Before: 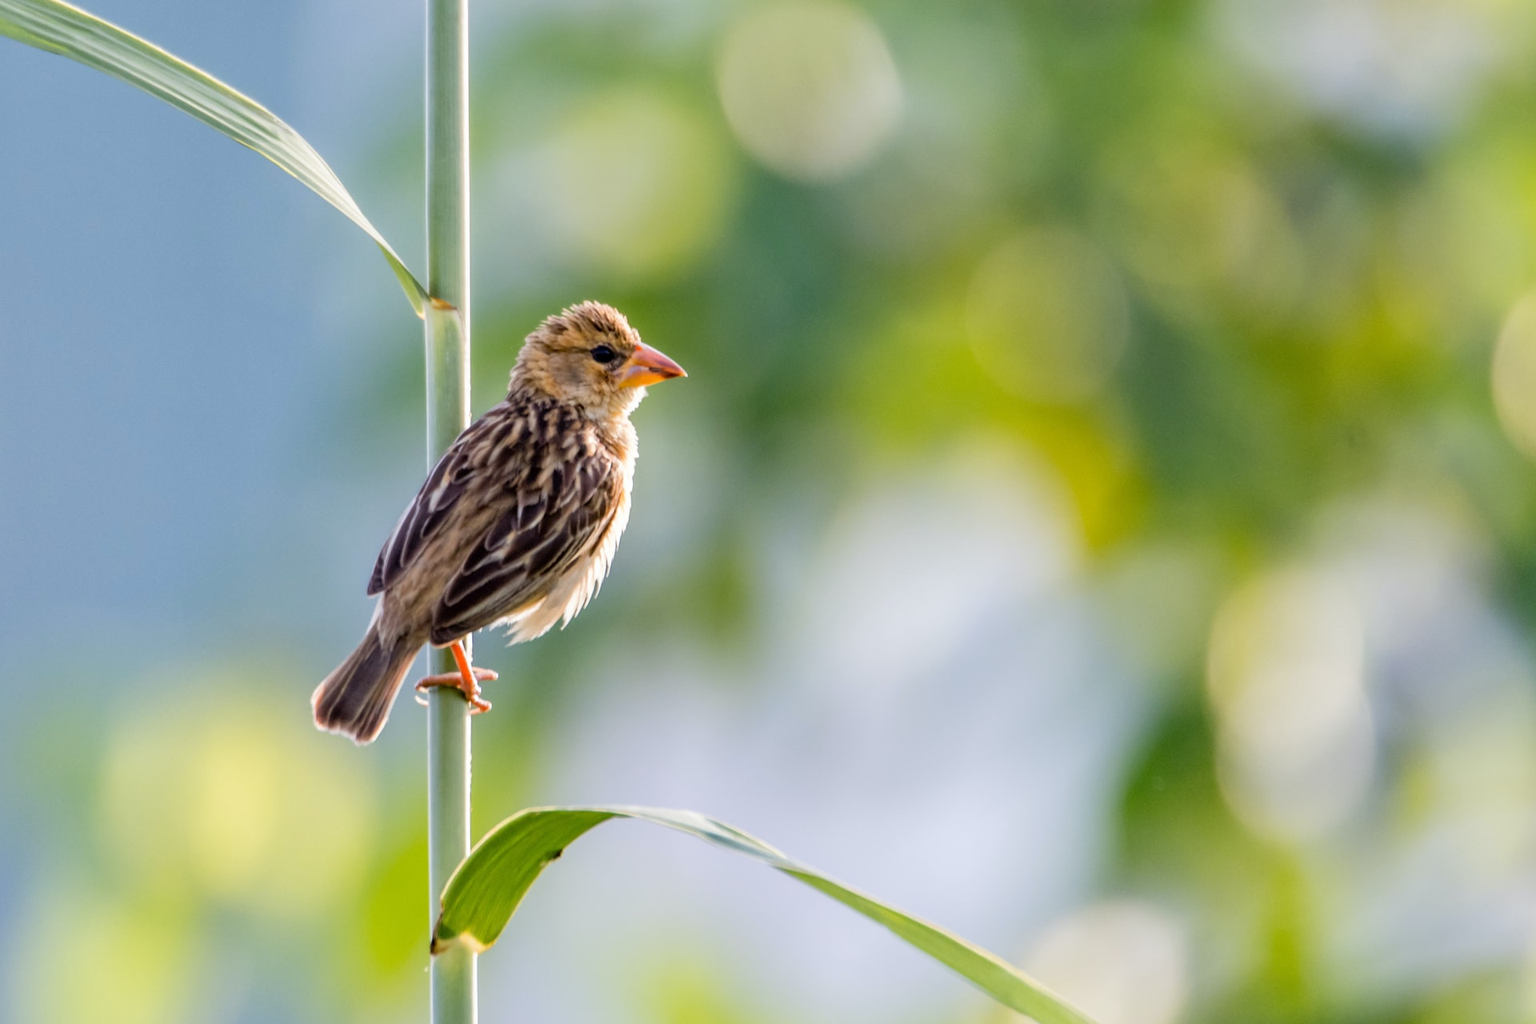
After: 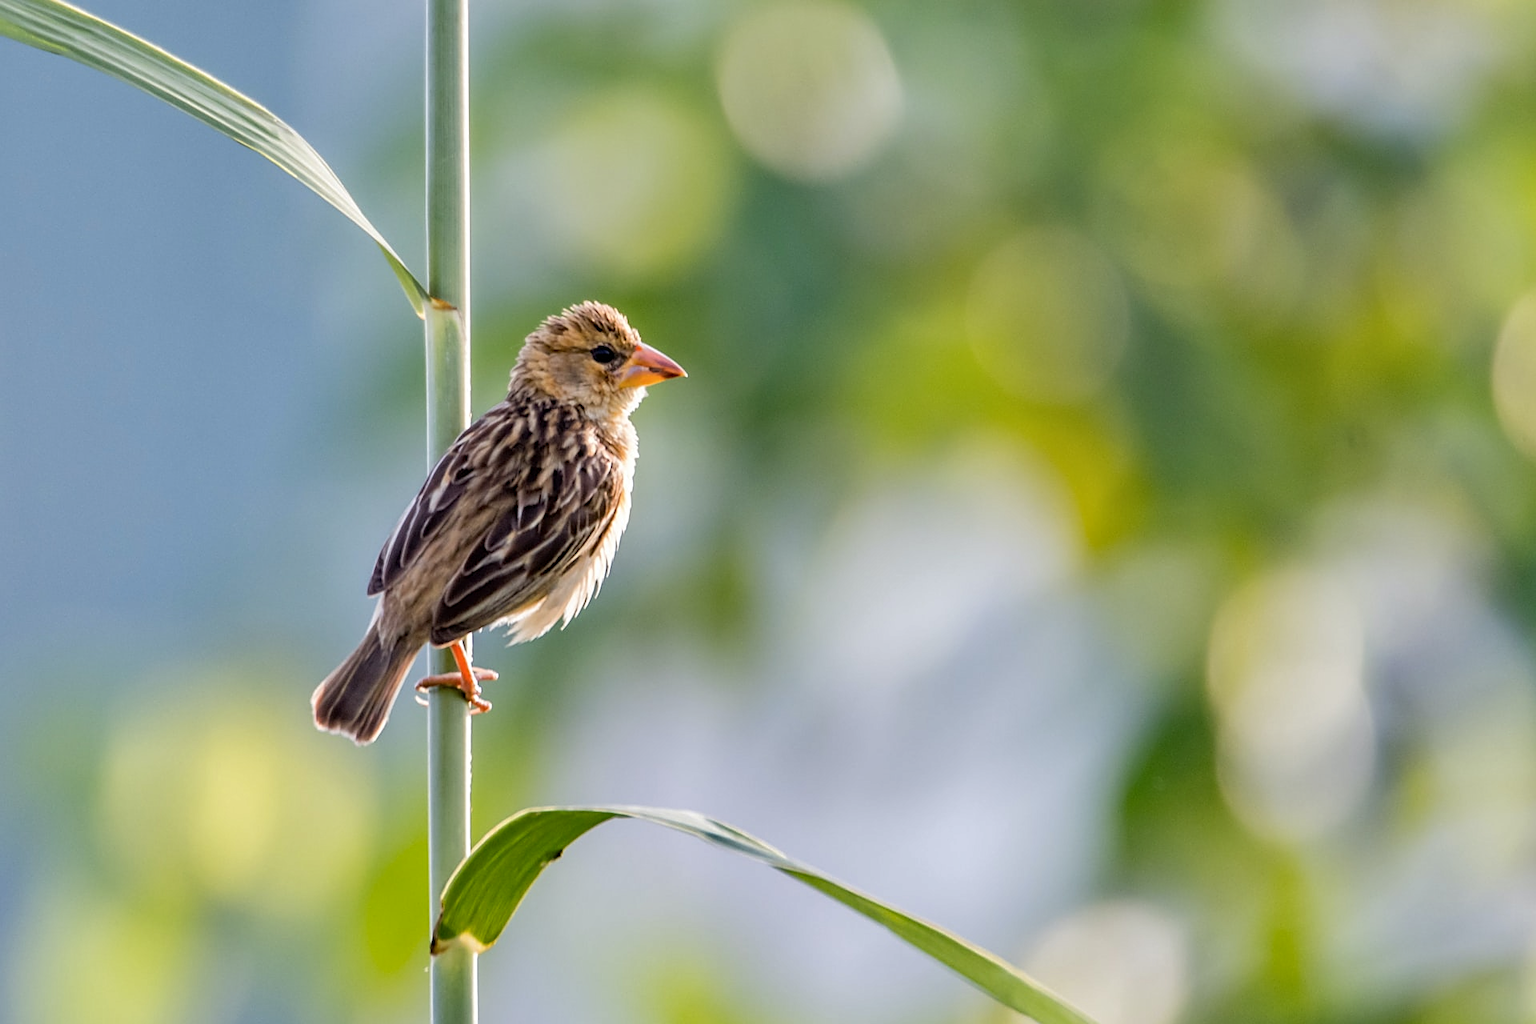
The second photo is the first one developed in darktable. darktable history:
shadows and highlights: low approximation 0.01, soften with gaussian
sharpen: on, module defaults
contrast brightness saturation: saturation -0.05
